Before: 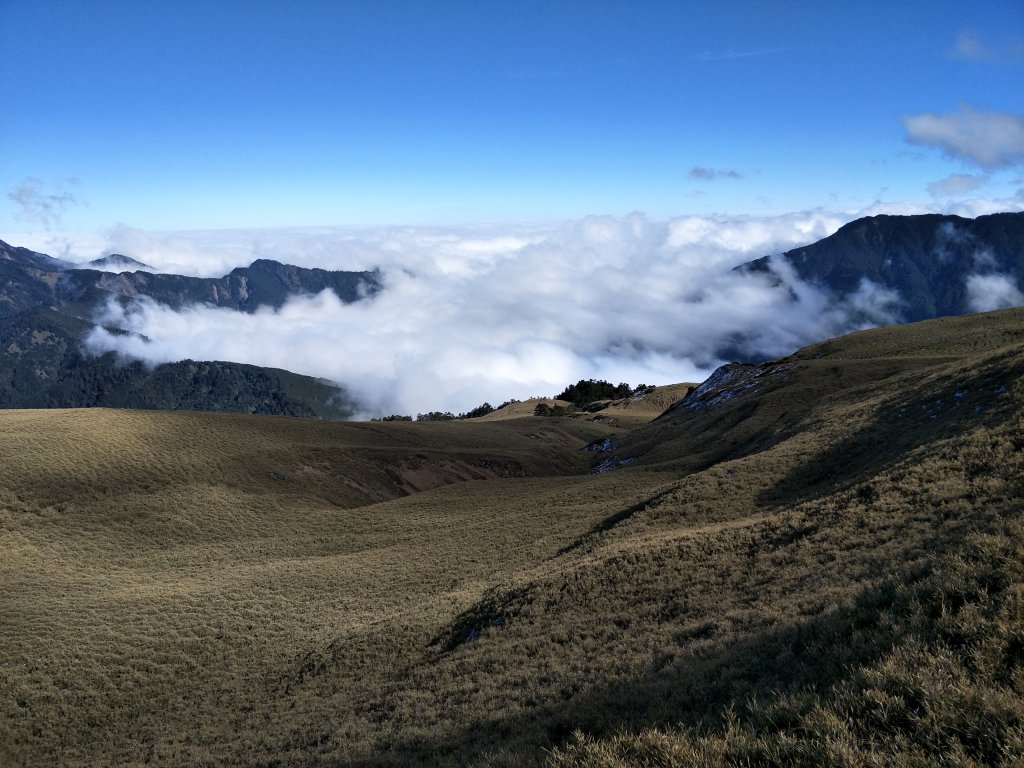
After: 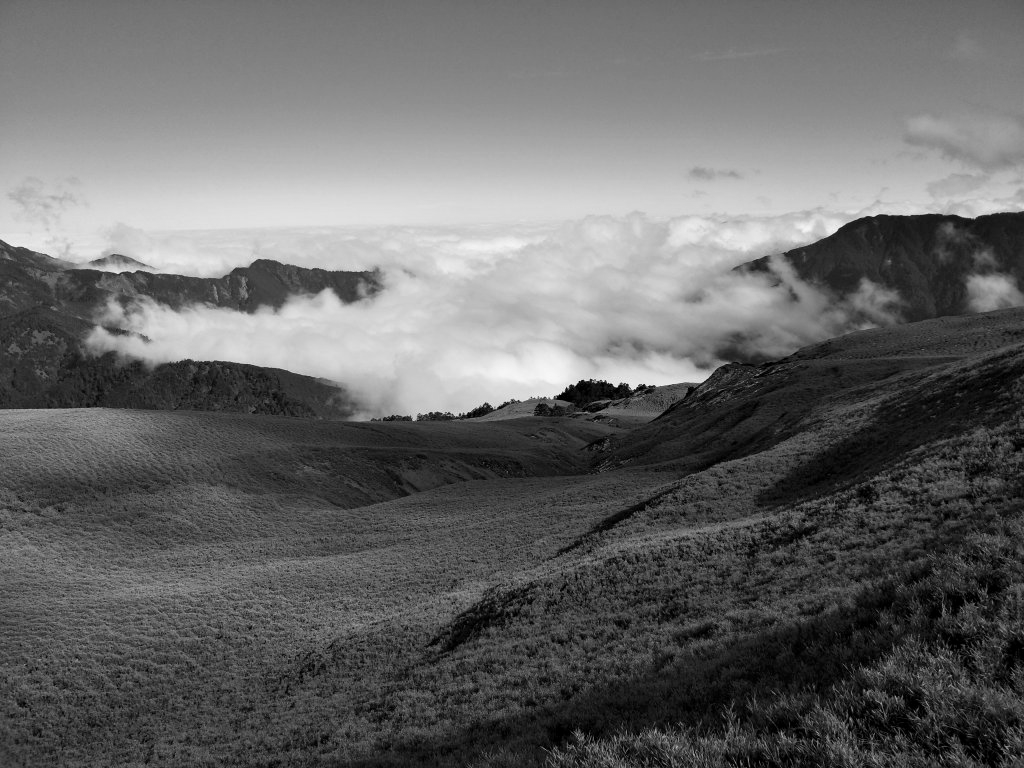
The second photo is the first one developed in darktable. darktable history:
monochrome: a 32, b 64, size 2.3
exposure: black level correction 0.001, compensate highlight preservation false
white balance: red 0.948, green 1.02, blue 1.176
